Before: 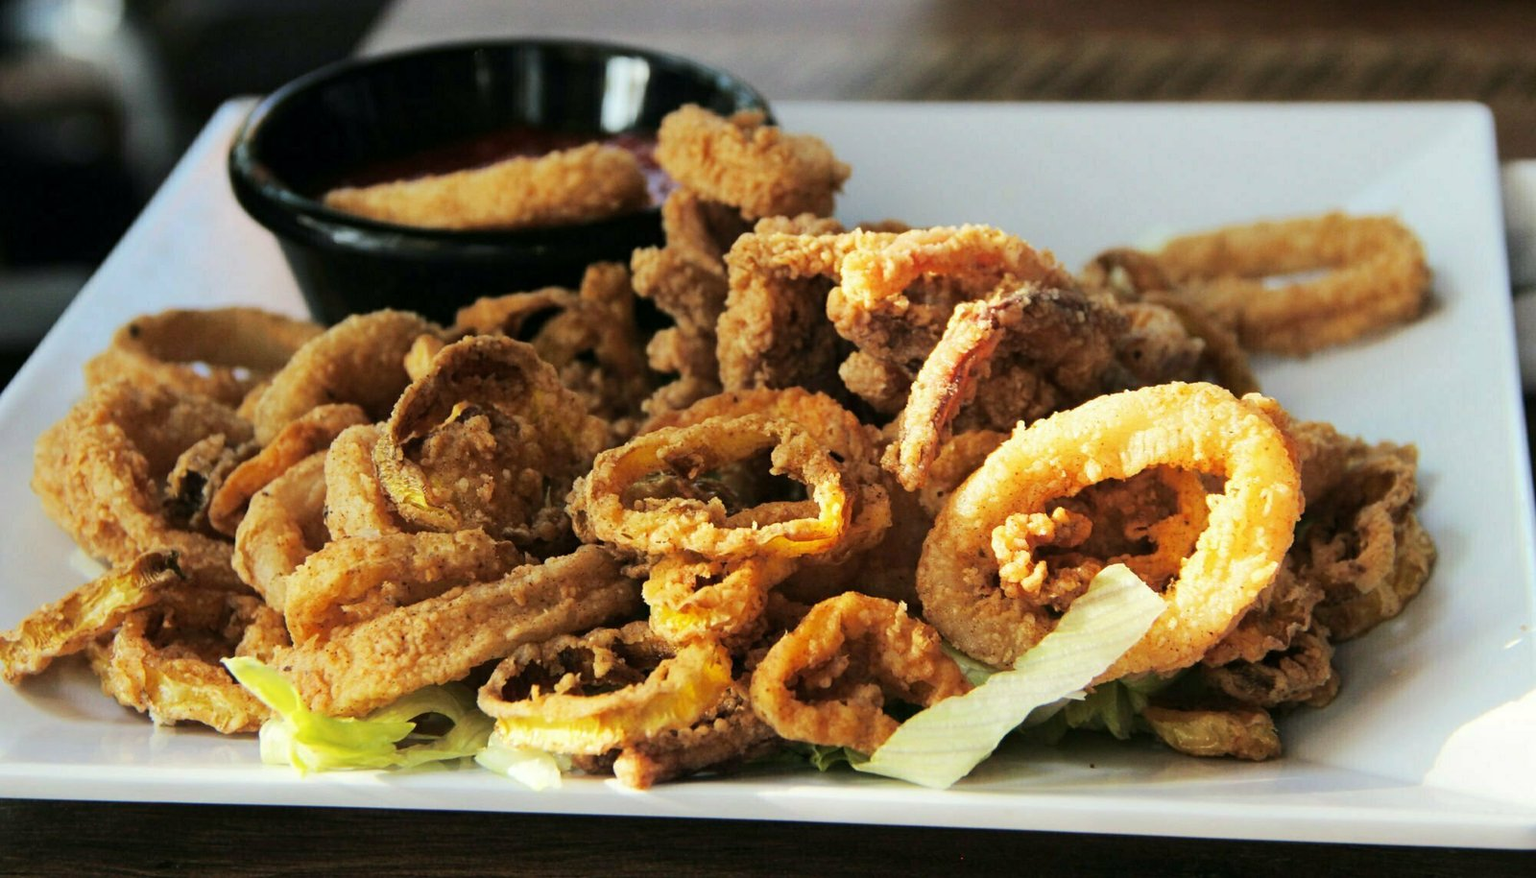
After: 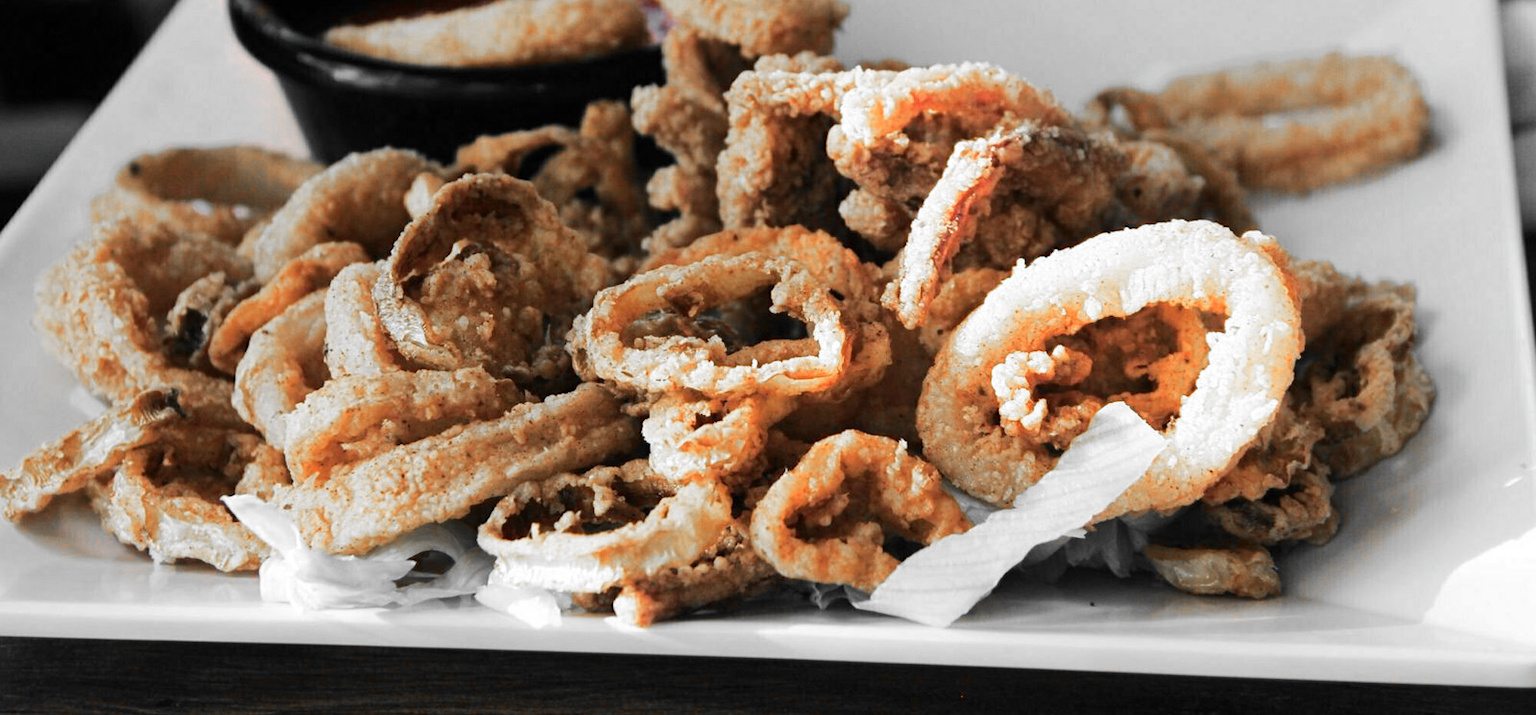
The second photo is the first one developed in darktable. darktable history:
color zones: curves: ch0 [(0, 0.65) (0.096, 0.644) (0.221, 0.539) (0.429, 0.5) (0.571, 0.5) (0.714, 0.5) (0.857, 0.5) (1, 0.65)]; ch1 [(0, 0.5) (0.143, 0.5) (0.257, -0.002) (0.429, 0.04) (0.571, -0.001) (0.714, -0.015) (0.857, 0.024) (1, 0.5)]
crop and rotate: top 18.507%
